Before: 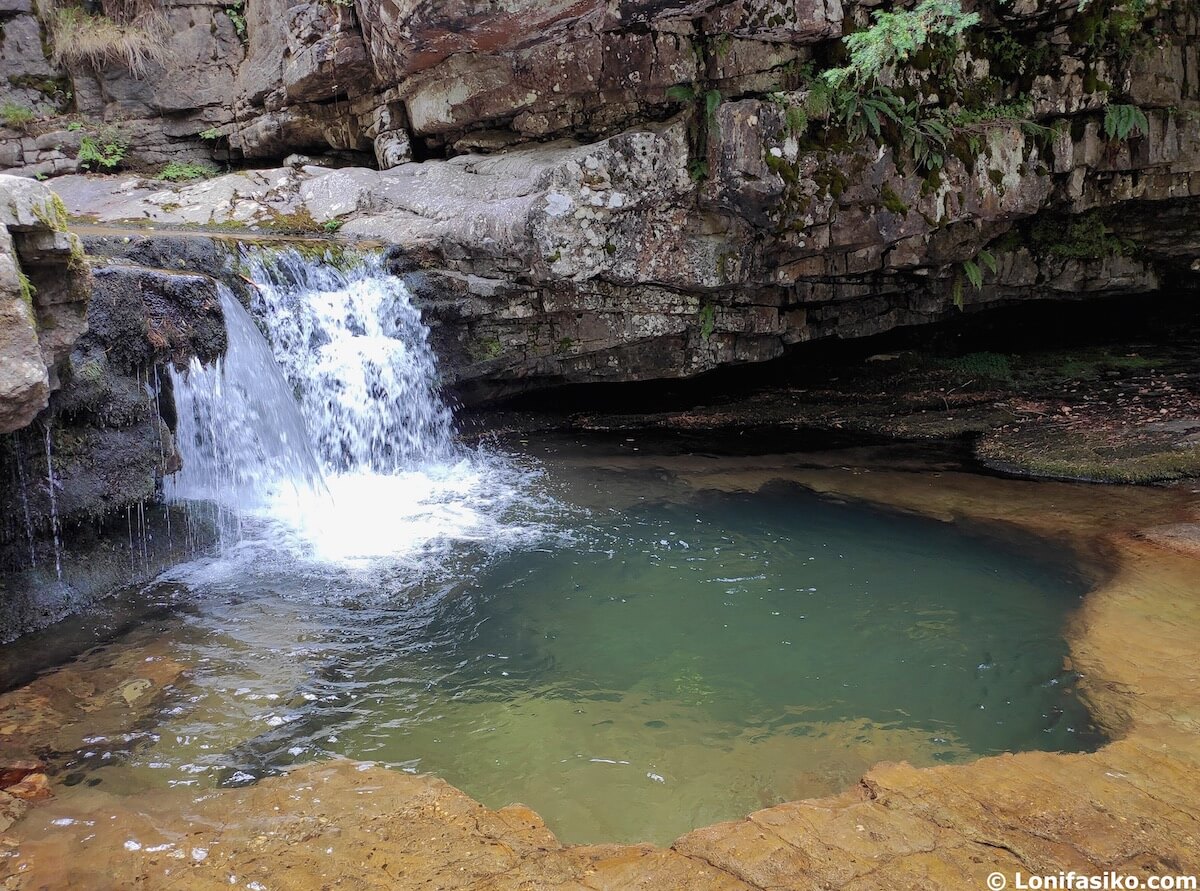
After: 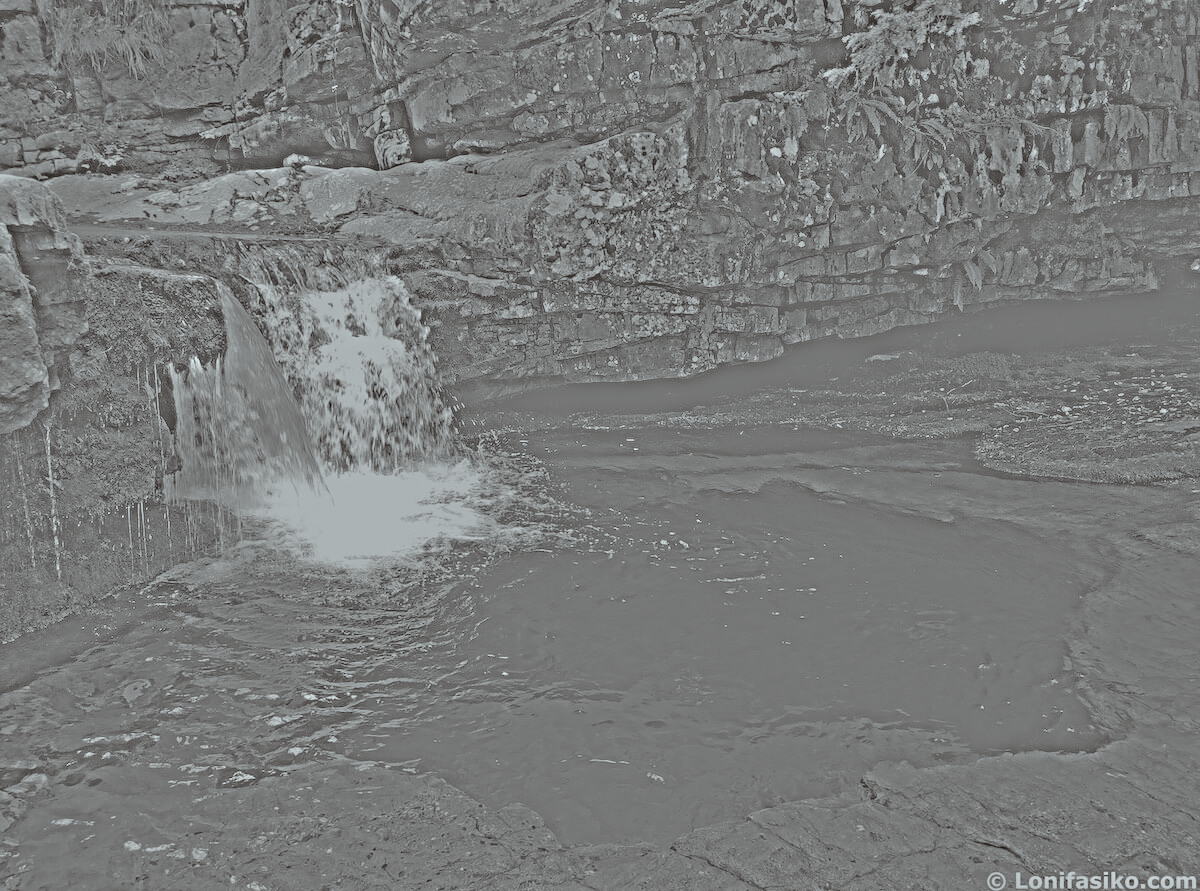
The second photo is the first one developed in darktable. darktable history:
highpass: sharpness 25.84%, contrast boost 14.94%
color correction: highlights a* -4.98, highlights b* -3.76, shadows a* 3.83, shadows b* 4.08
color balance: input saturation 80.07%
exposure: black level correction 0, exposure 1.4 EV, compensate highlight preservation false
